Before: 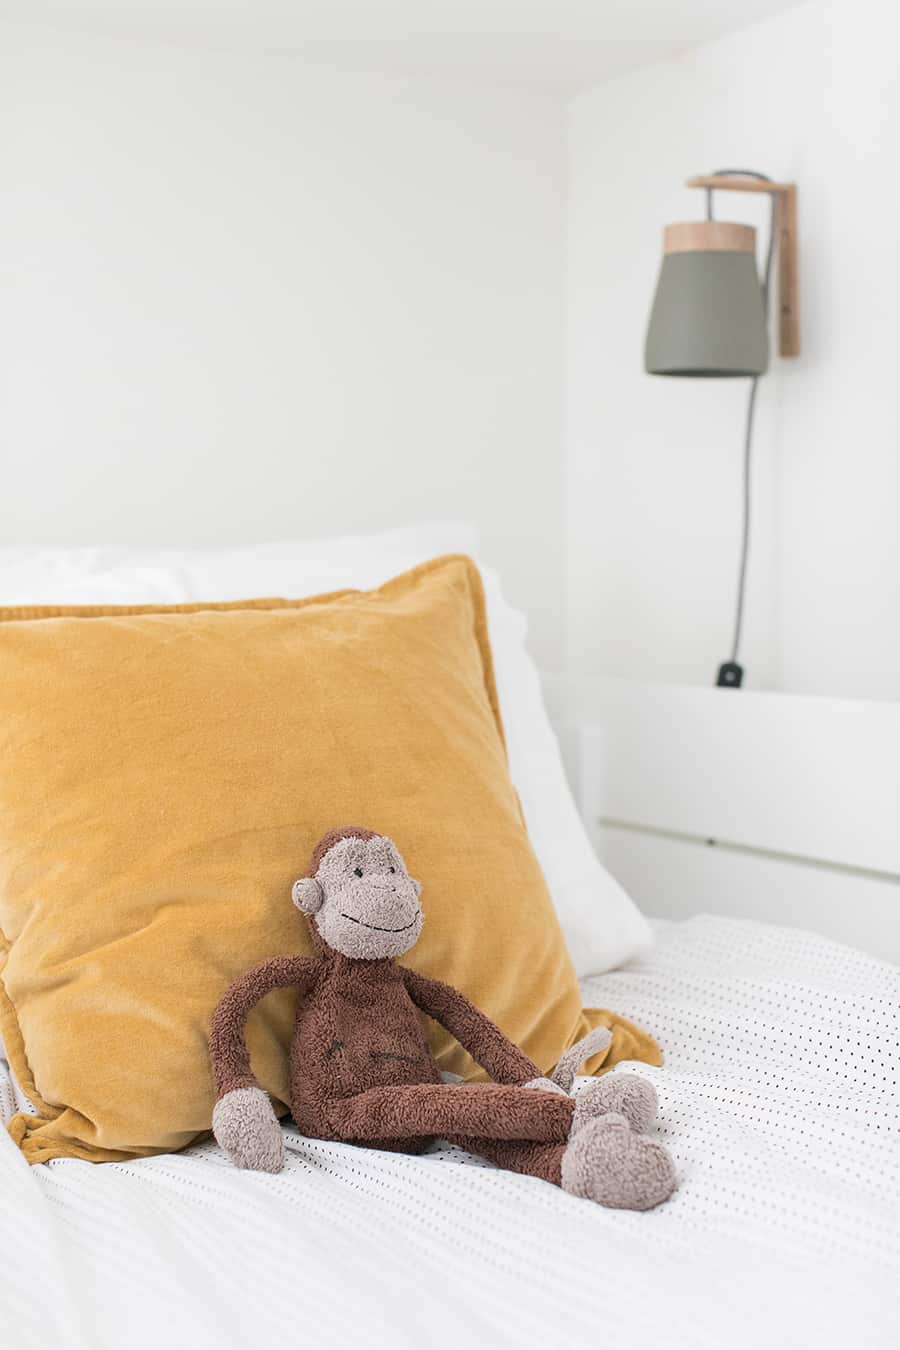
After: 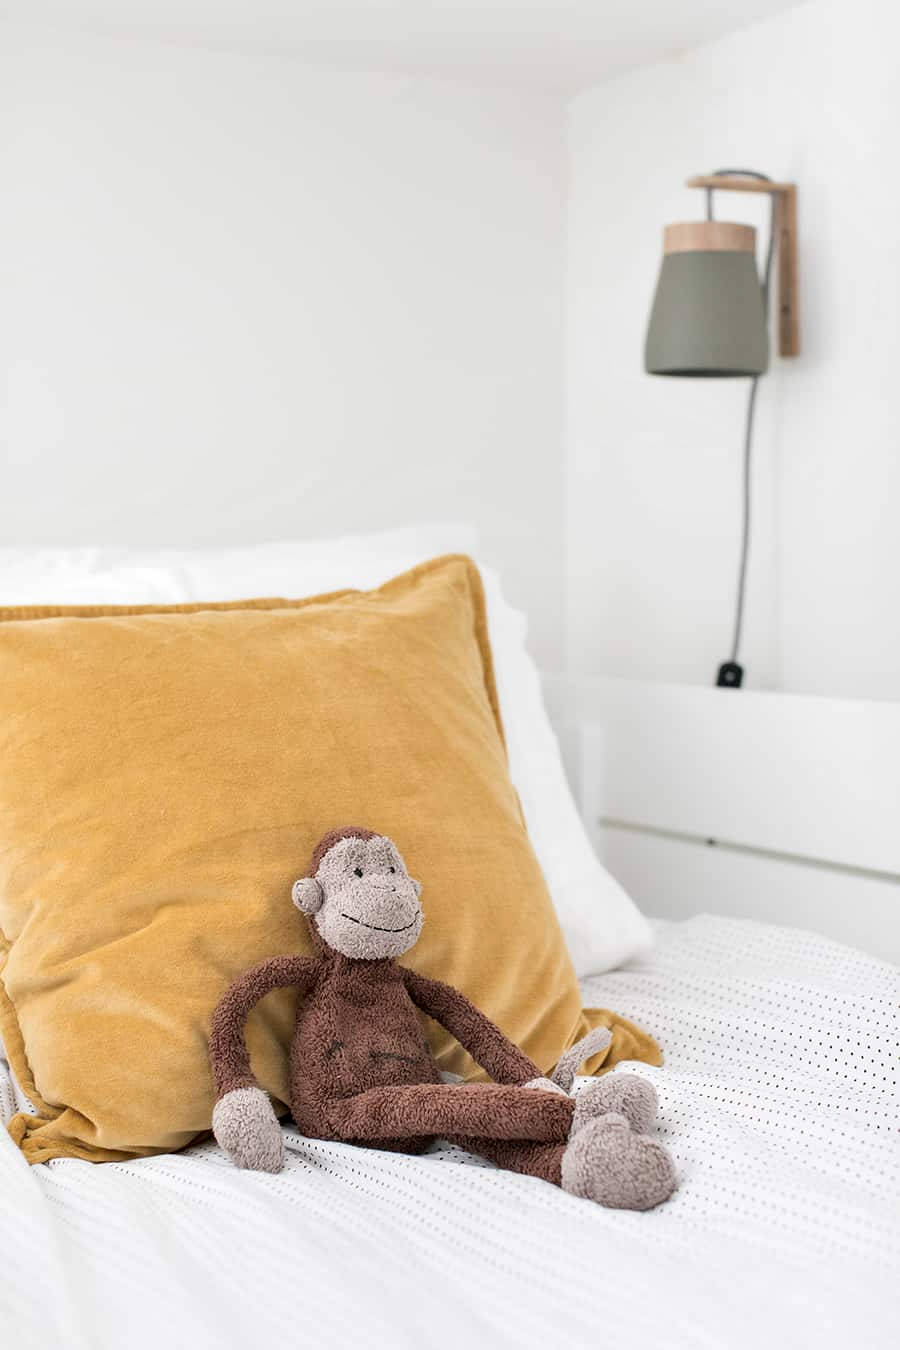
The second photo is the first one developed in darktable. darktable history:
contrast equalizer: y [[0.439, 0.44, 0.442, 0.457, 0.493, 0.498], [0.5 ×6], [0.5 ×6], [0 ×6], [0 ×6]], mix -0.991
